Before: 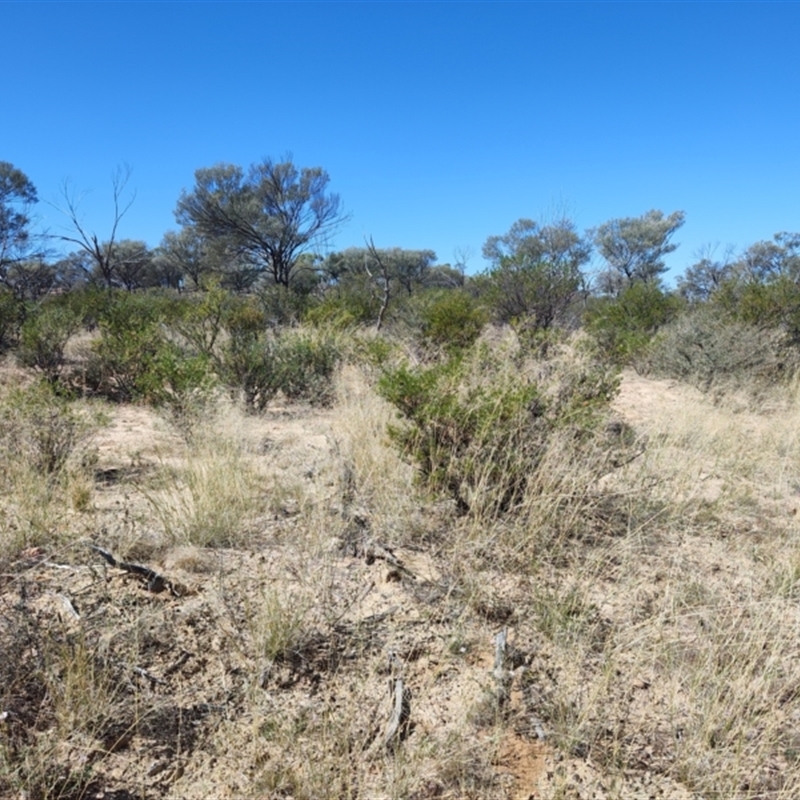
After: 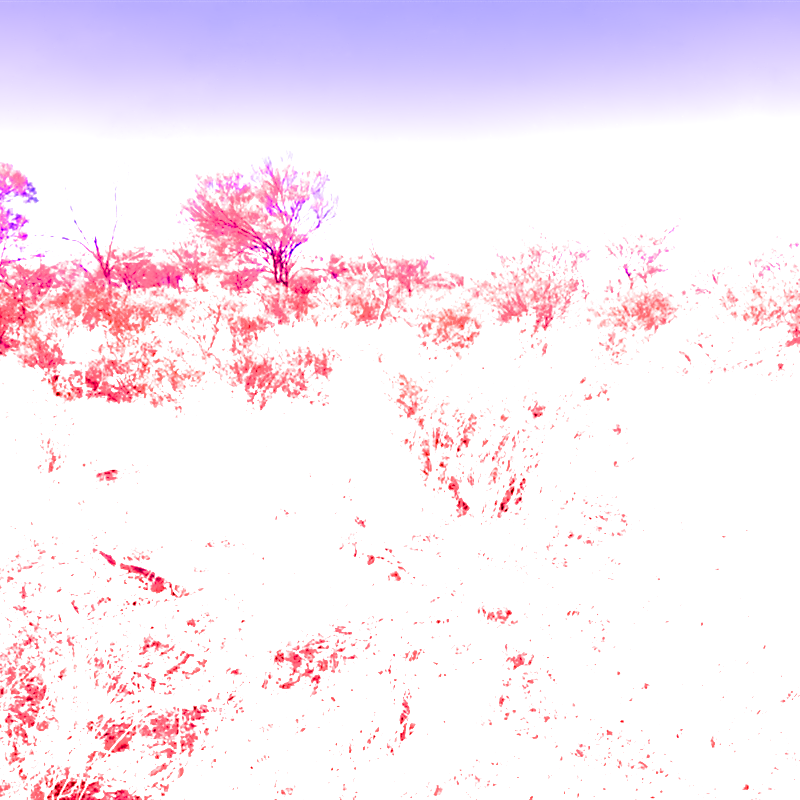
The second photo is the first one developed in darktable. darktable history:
filmic rgb: black relative exposure -7.65 EV, white relative exposure 4.56 EV, hardness 3.61, color science v6 (2022)
tone equalizer: -8 EV -0.75 EV, -7 EV -0.7 EV, -6 EV -0.6 EV, -5 EV -0.4 EV, -3 EV 0.4 EV, -2 EV 0.6 EV, -1 EV 0.7 EV, +0 EV 0.75 EV, edges refinement/feathering 500, mask exposure compensation -1.57 EV, preserve details no
color balance rgb: linear chroma grading › shadows 10%, linear chroma grading › highlights 10%, linear chroma grading › global chroma 15%, linear chroma grading › mid-tones 15%, perceptual saturation grading › global saturation 40%, perceptual saturation grading › highlights -25%, perceptual saturation grading › mid-tones 35%, perceptual saturation grading › shadows 35%, perceptual brilliance grading › global brilliance 11.29%, global vibrance 11.29%
exposure: black level correction 0, exposure 1.2 EV, compensate exposure bias true, compensate highlight preservation false
white balance: red 4.26, blue 1.802
contrast equalizer: octaves 7, y [[0.5 ×6], [0.5 ×6], [0.5 ×6], [0, 0.033, 0.067, 0.1, 0.133, 0.167], [0, 0.05, 0.1, 0.15, 0.2, 0.25]]
